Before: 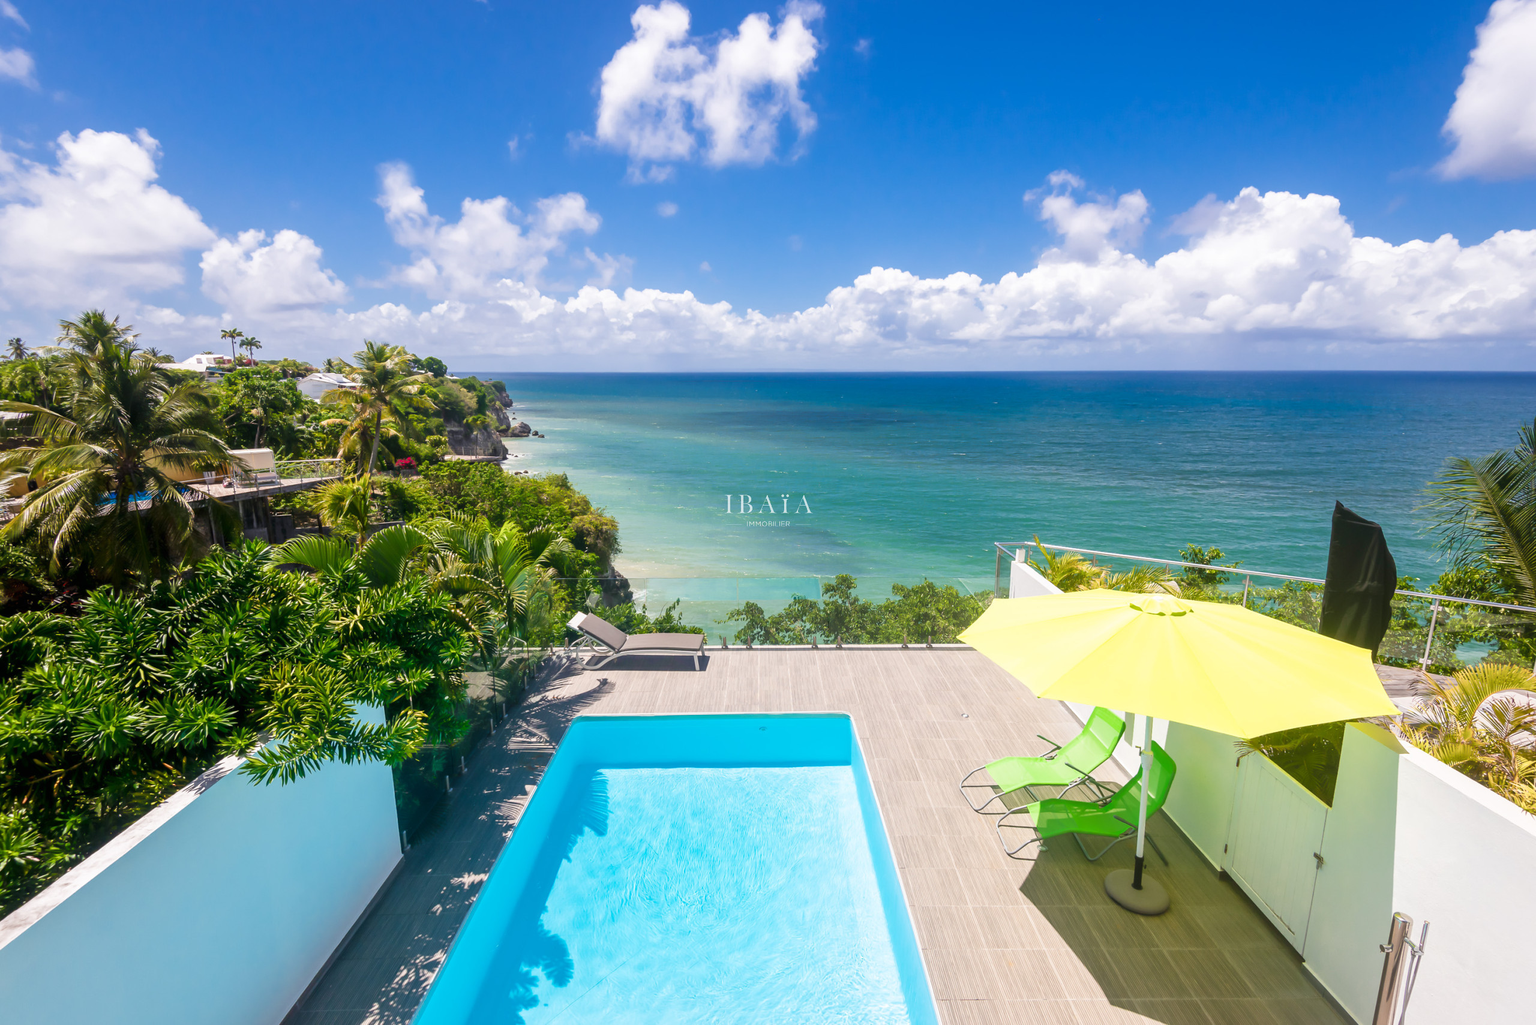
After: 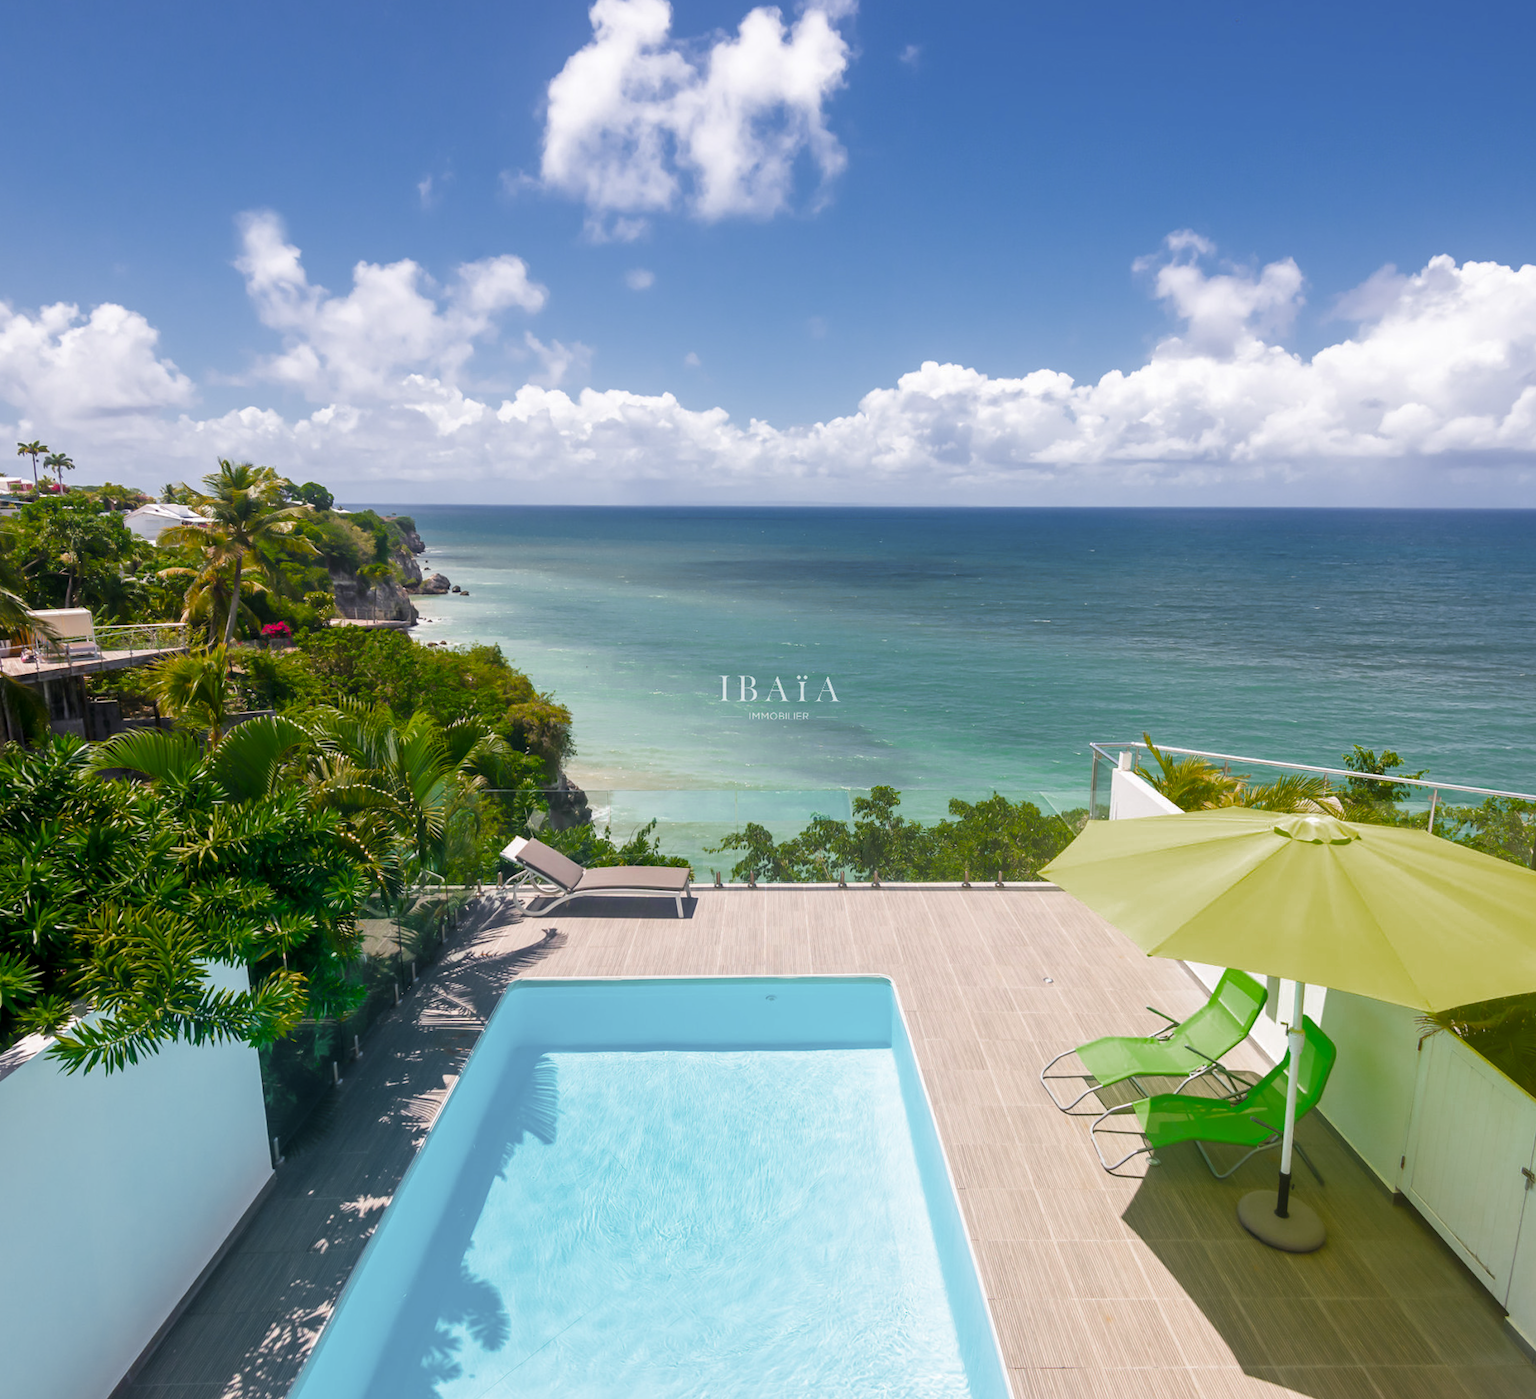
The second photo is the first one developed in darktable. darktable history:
rotate and perspective: rotation 0.174°, lens shift (vertical) 0.013, lens shift (horizontal) 0.019, shear 0.001, automatic cropping original format, crop left 0.007, crop right 0.991, crop top 0.016, crop bottom 0.997
crop: left 13.443%, right 13.31%
color zones: curves: ch0 [(0, 0.48) (0.209, 0.398) (0.305, 0.332) (0.429, 0.493) (0.571, 0.5) (0.714, 0.5) (0.857, 0.5) (1, 0.48)]; ch1 [(0, 0.633) (0.143, 0.586) (0.286, 0.489) (0.429, 0.448) (0.571, 0.31) (0.714, 0.335) (0.857, 0.492) (1, 0.633)]; ch2 [(0, 0.448) (0.143, 0.498) (0.286, 0.5) (0.429, 0.5) (0.571, 0.5) (0.714, 0.5) (0.857, 0.5) (1, 0.448)]
exposure: black level correction 0.001, compensate highlight preservation false
